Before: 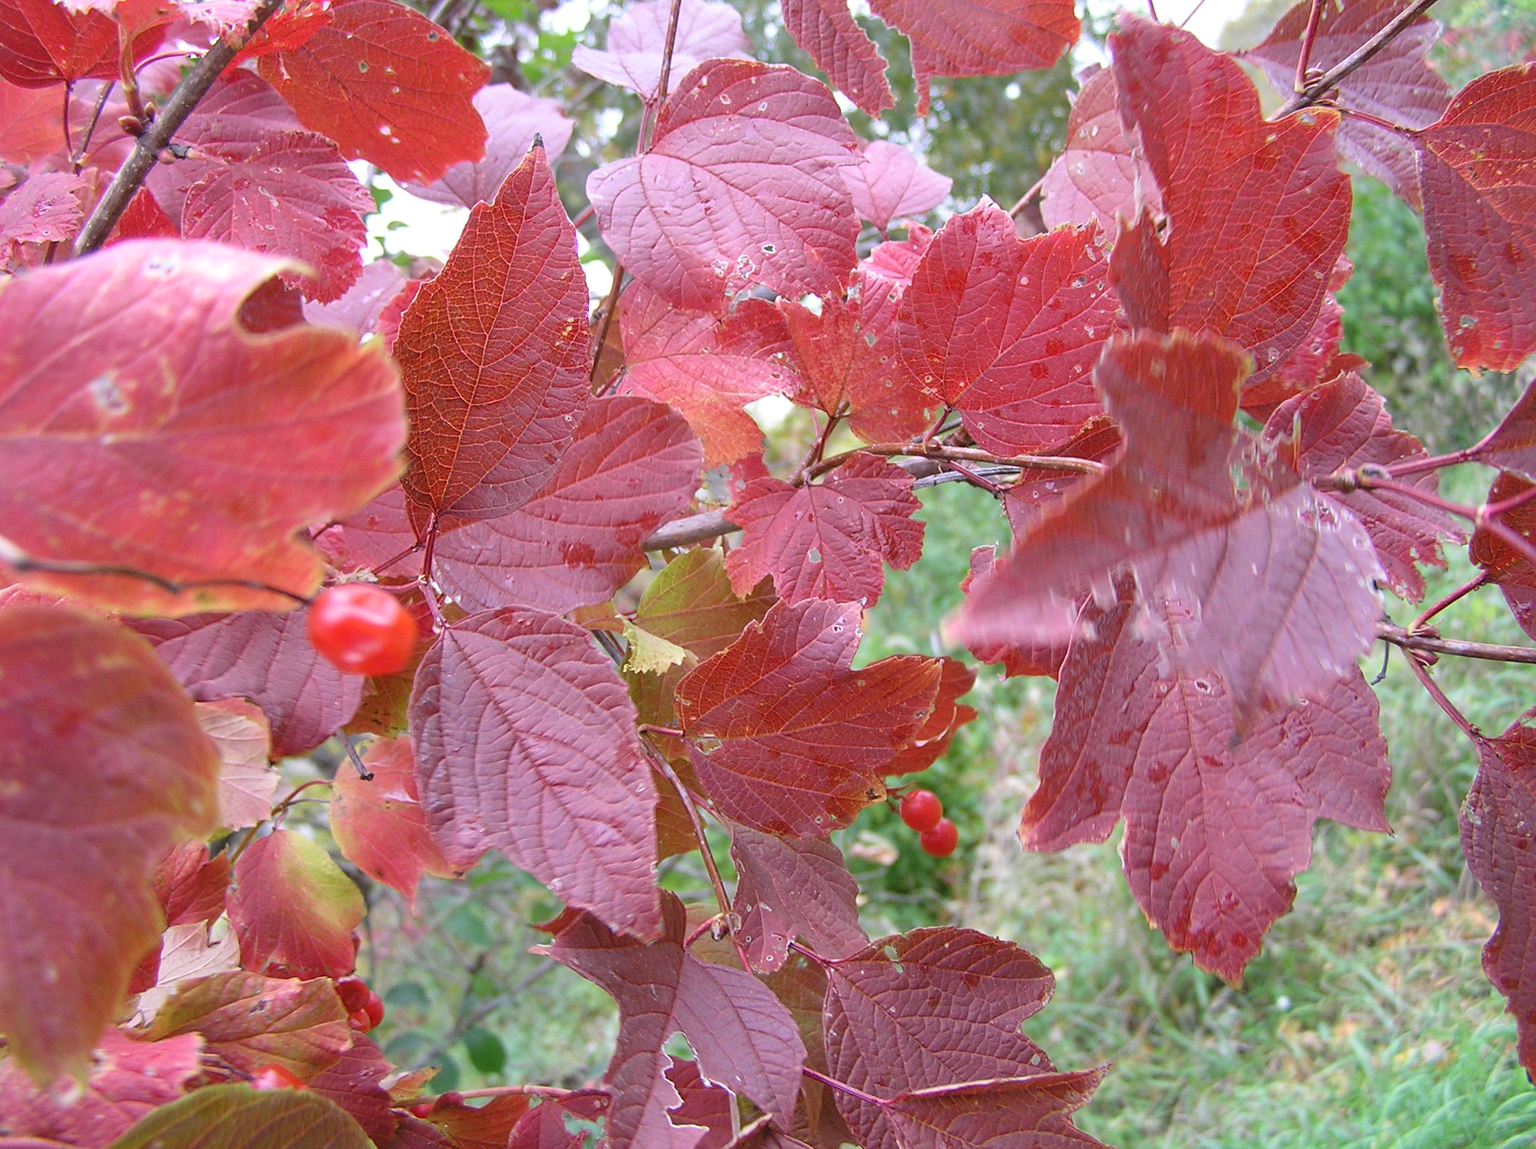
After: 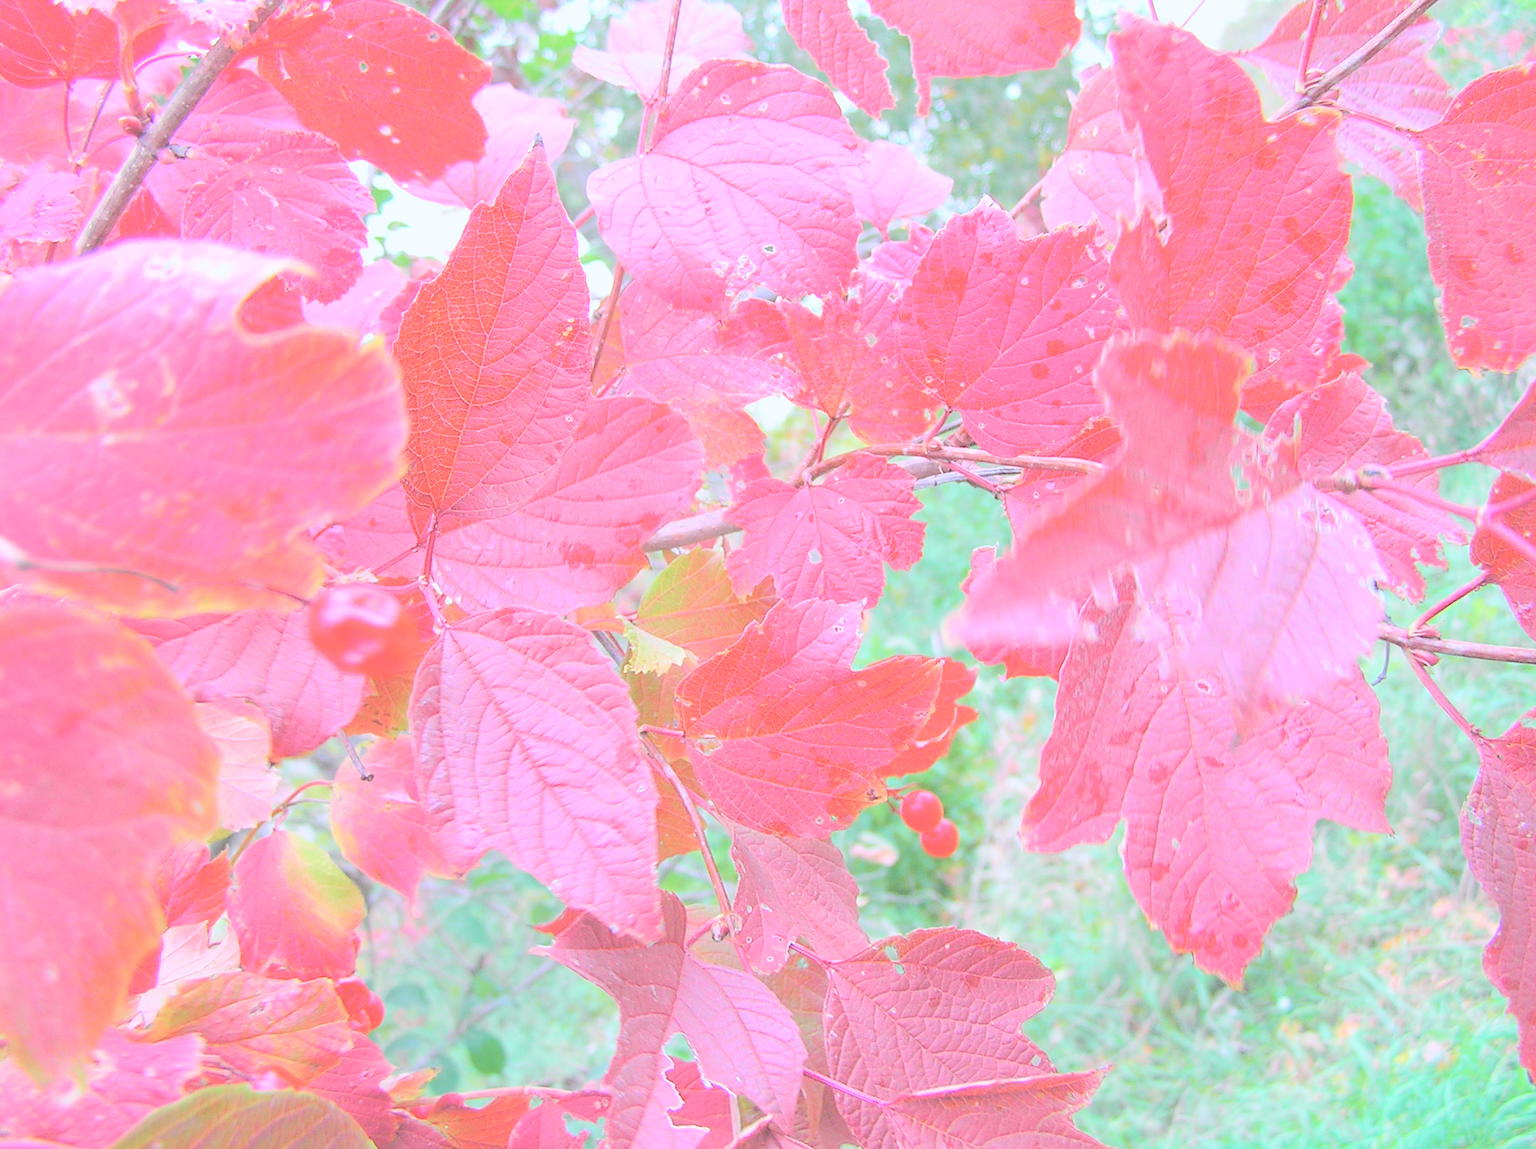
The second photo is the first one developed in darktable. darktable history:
tone curve: curves: ch0 [(0, 0) (0.059, 0.027) (0.162, 0.125) (0.304, 0.279) (0.547, 0.532) (0.828, 0.815) (1, 0.983)]; ch1 [(0, 0) (0.23, 0.166) (0.34, 0.308) (0.371, 0.337) (0.429, 0.411) (0.477, 0.462) (0.499, 0.498) (0.529, 0.537) (0.559, 0.582) (0.743, 0.798) (1, 1)]; ch2 [(0, 0) (0.431, 0.414) (0.498, 0.503) (0.524, 0.528) (0.568, 0.546) (0.6, 0.597) (0.634, 0.645) (0.728, 0.742) (1, 1)], color space Lab, independent channels, preserve colors none
color correction: highlights a* -0.772, highlights b* -8.92
contrast brightness saturation: brightness 1
